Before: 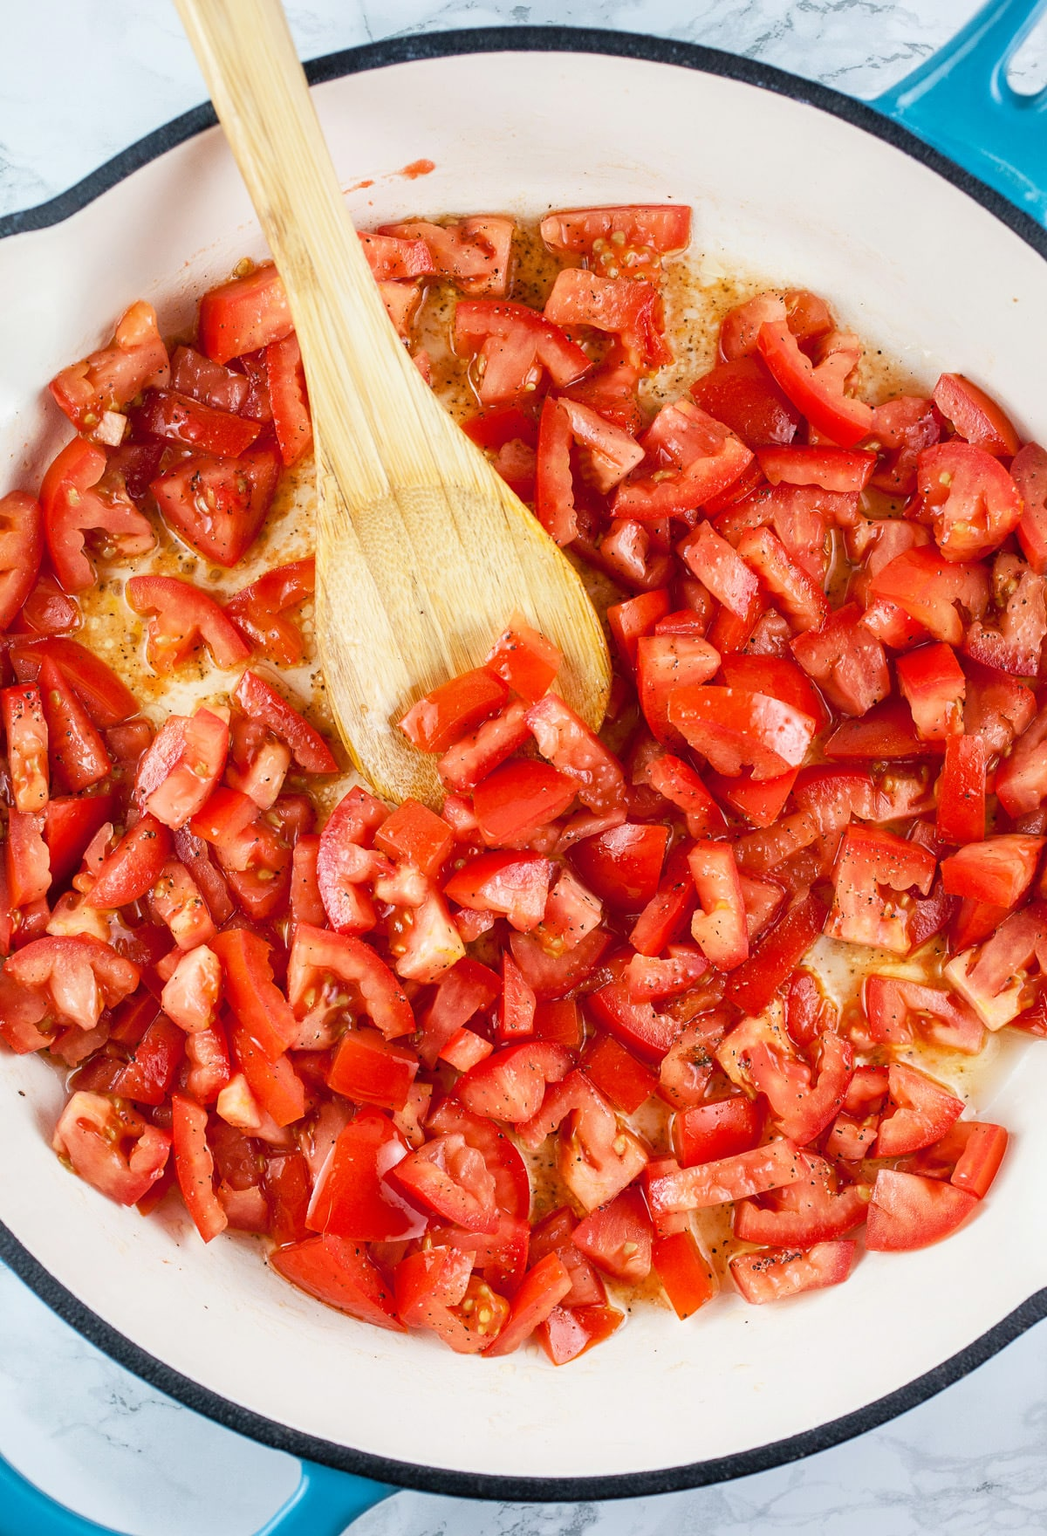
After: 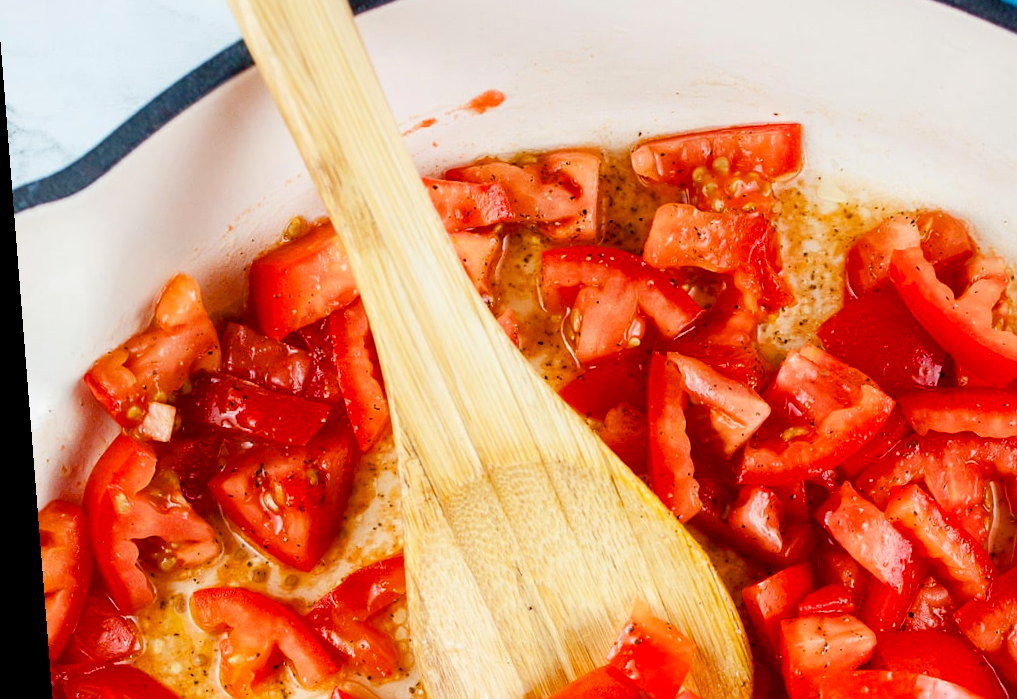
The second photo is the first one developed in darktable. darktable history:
color correction: saturation 1.11
color balance rgb: perceptual saturation grading › global saturation 20%, perceptual saturation grading › highlights -25%, perceptual saturation grading › shadows 50%
crop: left 0.579%, top 7.627%, right 23.167%, bottom 54.275%
rotate and perspective: rotation -4.2°, shear 0.006, automatic cropping off
